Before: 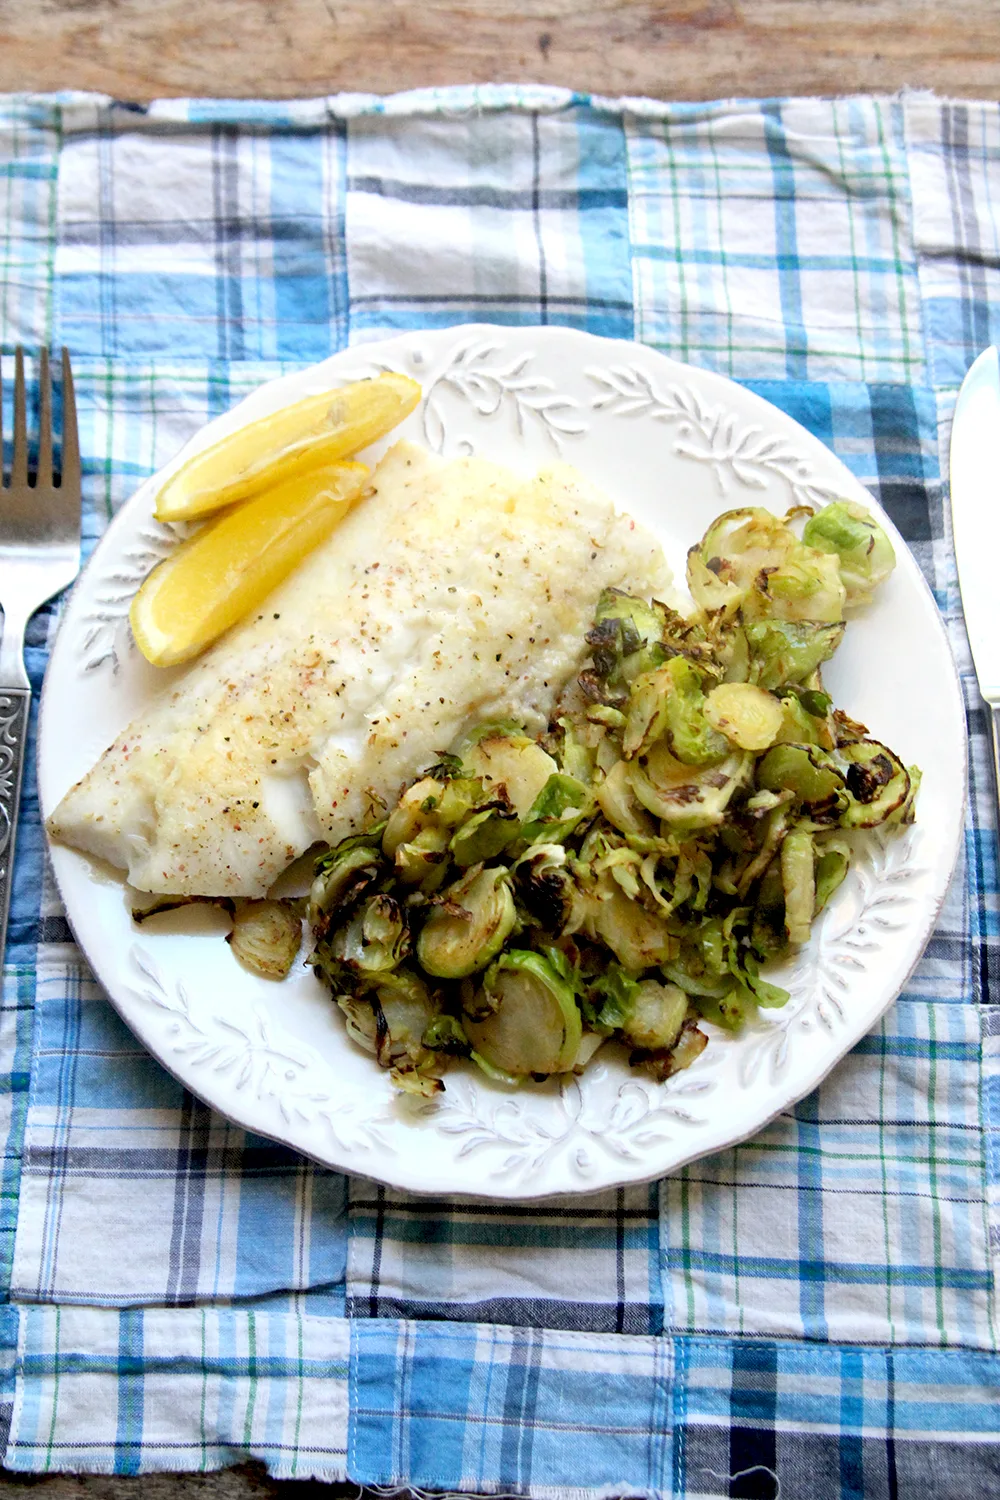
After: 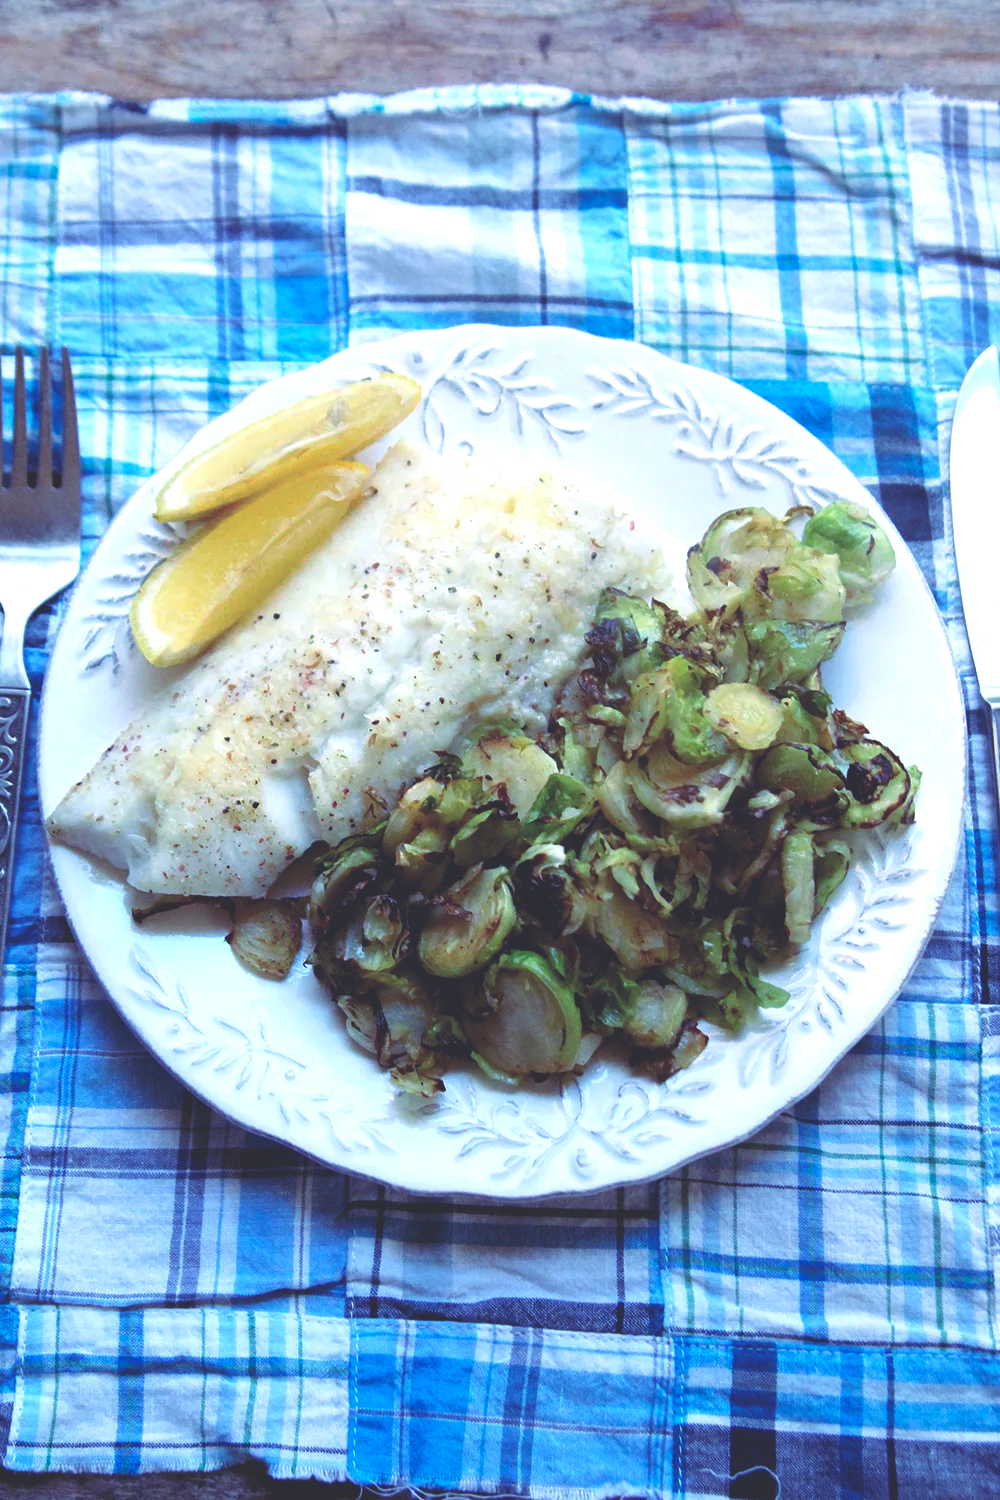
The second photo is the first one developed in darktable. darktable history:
rgb curve: curves: ch0 [(0, 0.186) (0.314, 0.284) (0.576, 0.466) (0.805, 0.691) (0.936, 0.886)]; ch1 [(0, 0.186) (0.314, 0.284) (0.581, 0.534) (0.771, 0.746) (0.936, 0.958)]; ch2 [(0, 0.216) (0.275, 0.39) (1, 1)], mode RGB, independent channels, compensate middle gray true, preserve colors none
white balance: red 1.042, blue 1.17
